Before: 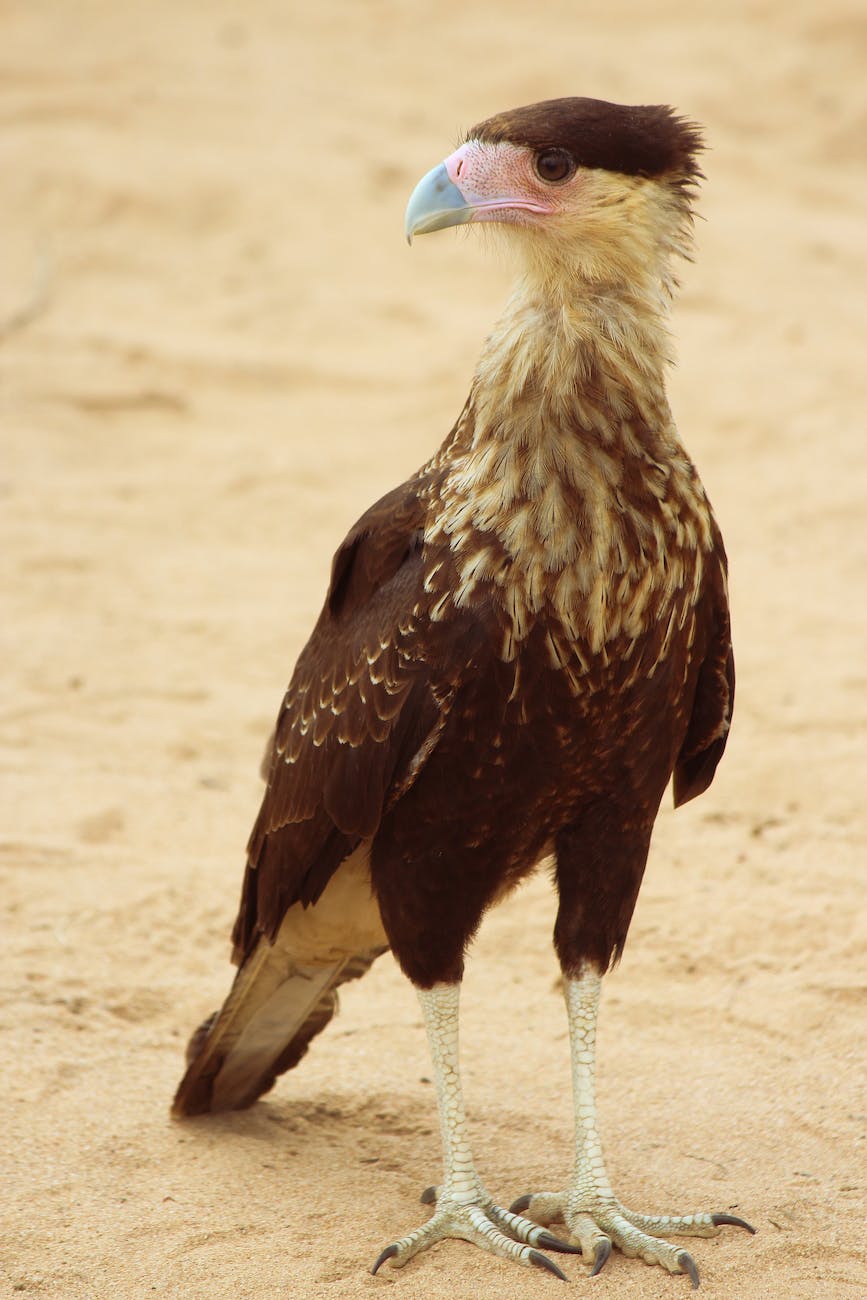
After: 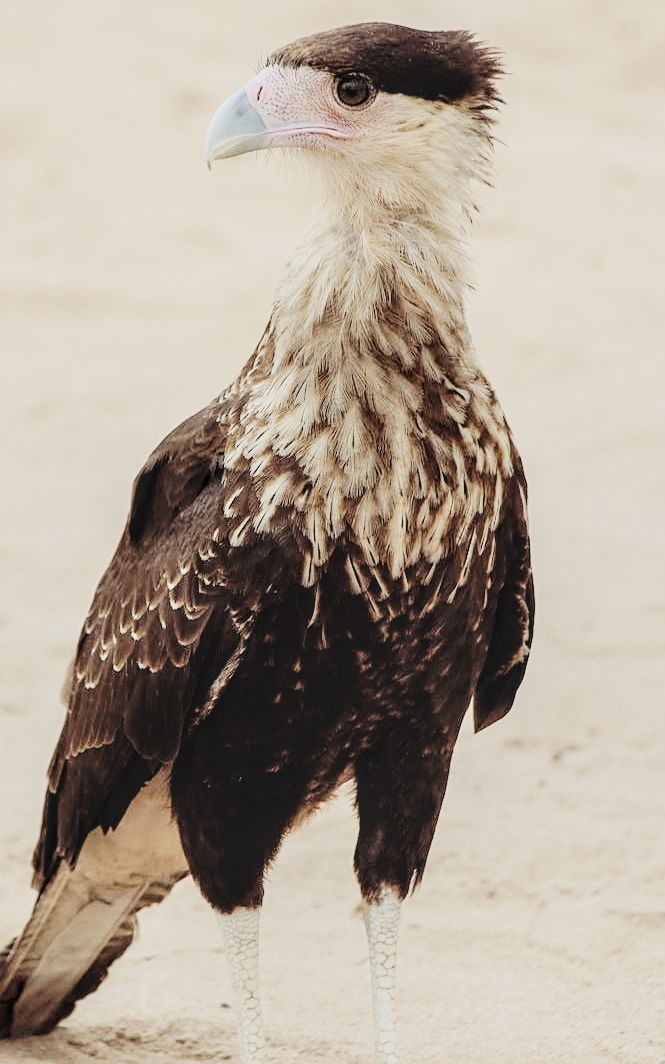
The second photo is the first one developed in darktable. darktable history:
local contrast: on, module defaults
sharpen: on, module defaults
crop: left 23.095%, top 5.827%, bottom 11.854%
tone curve: curves: ch0 [(0, 0) (0.003, 0.018) (0.011, 0.021) (0.025, 0.028) (0.044, 0.039) (0.069, 0.05) (0.1, 0.06) (0.136, 0.081) (0.177, 0.117) (0.224, 0.161) (0.277, 0.226) (0.335, 0.315) (0.399, 0.421) (0.468, 0.53) (0.543, 0.627) (0.623, 0.726) (0.709, 0.789) (0.801, 0.859) (0.898, 0.924) (1, 1)], preserve colors none
filmic rgb: black relative exposure -7.65 EV, white relative exposure 4.56 EV, hardness 3.61, color science v6 (2022)
contrast brightness saturation: brightness 0.18, saturation -0.5
